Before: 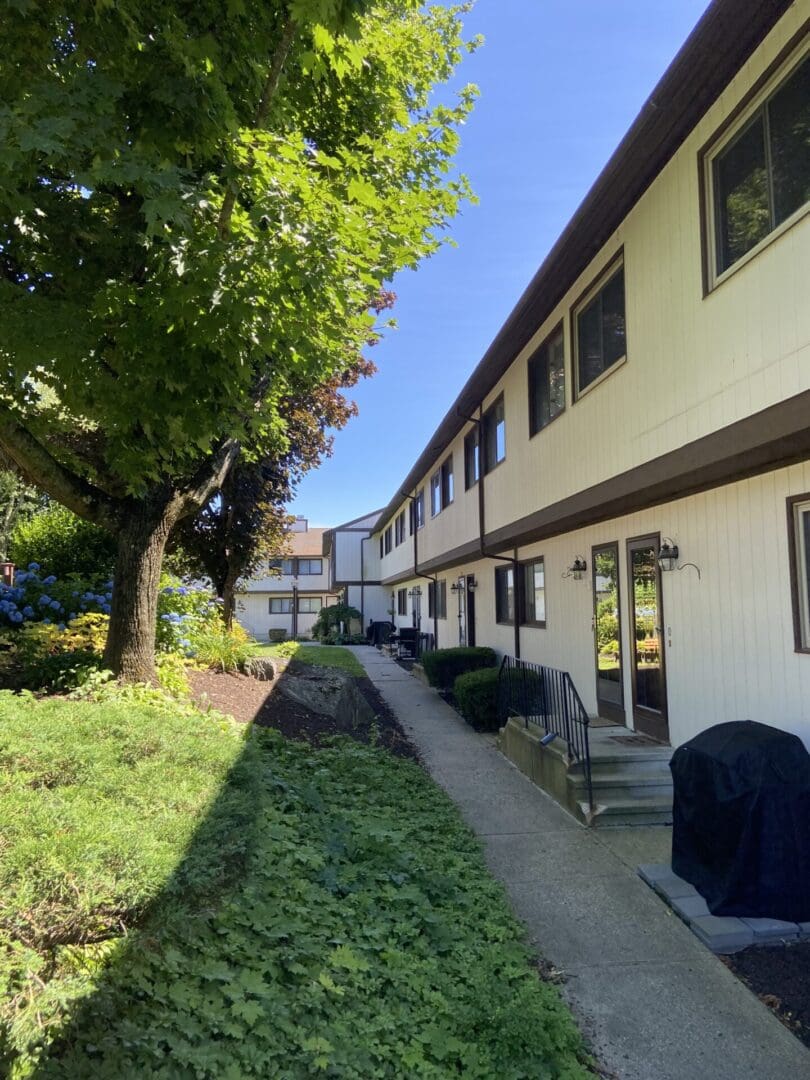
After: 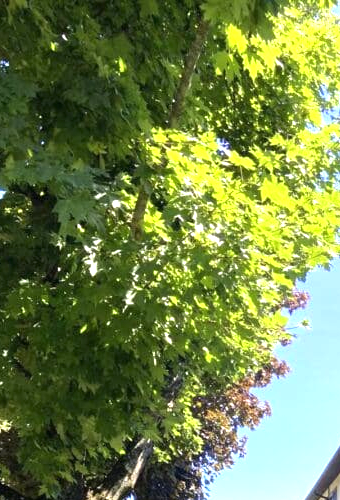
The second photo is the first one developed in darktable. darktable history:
crop and rotate: left 10.817%, top 0.062%, right 47.194%, bottom 53.626%
exposure: black level correction 0, exposure 1.1 EV, compensate exposure bias true, compensate highlight preservation false
